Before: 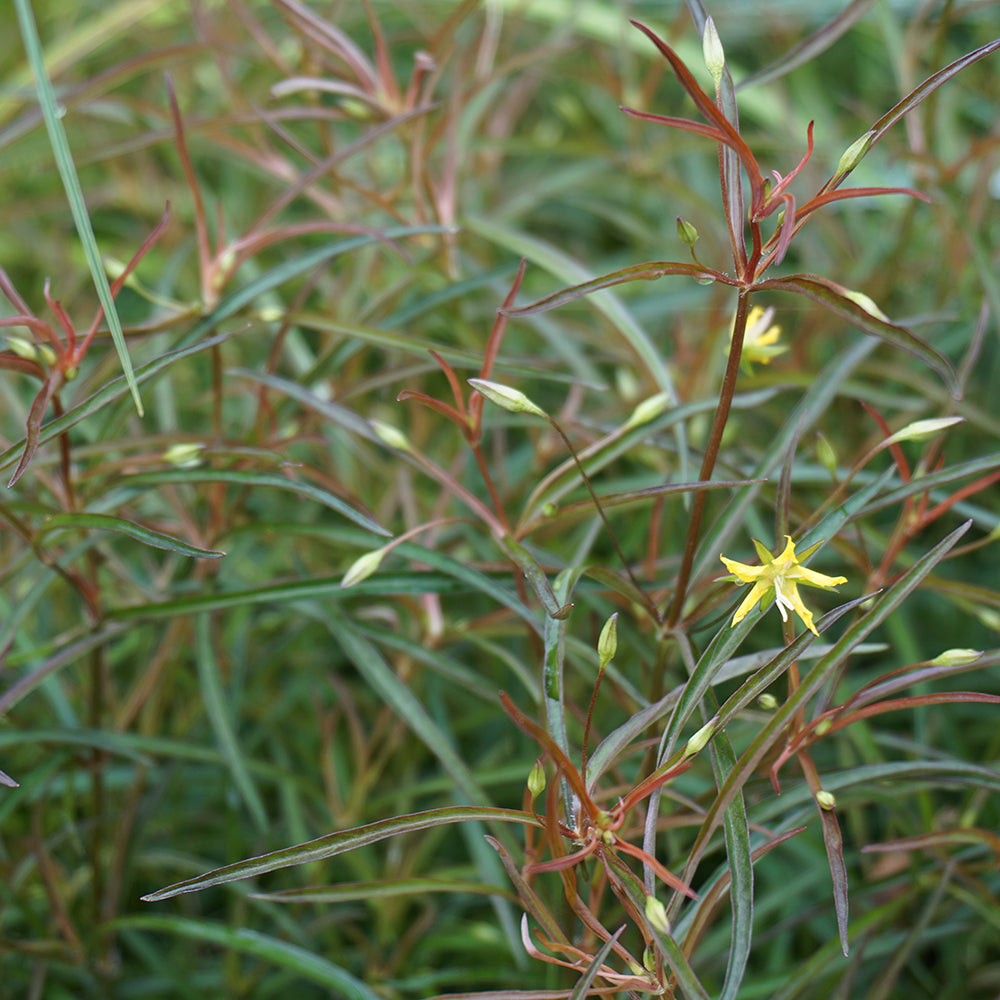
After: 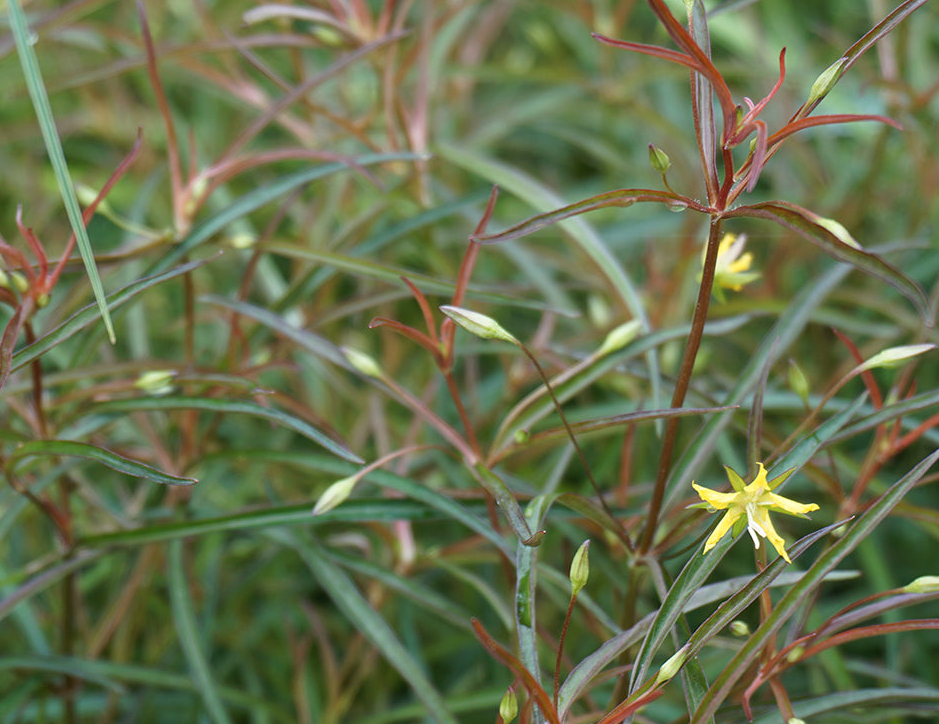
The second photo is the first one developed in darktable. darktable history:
crop: left 2.856%, top 7.344%, right 3.145%, bottom 20.173%
